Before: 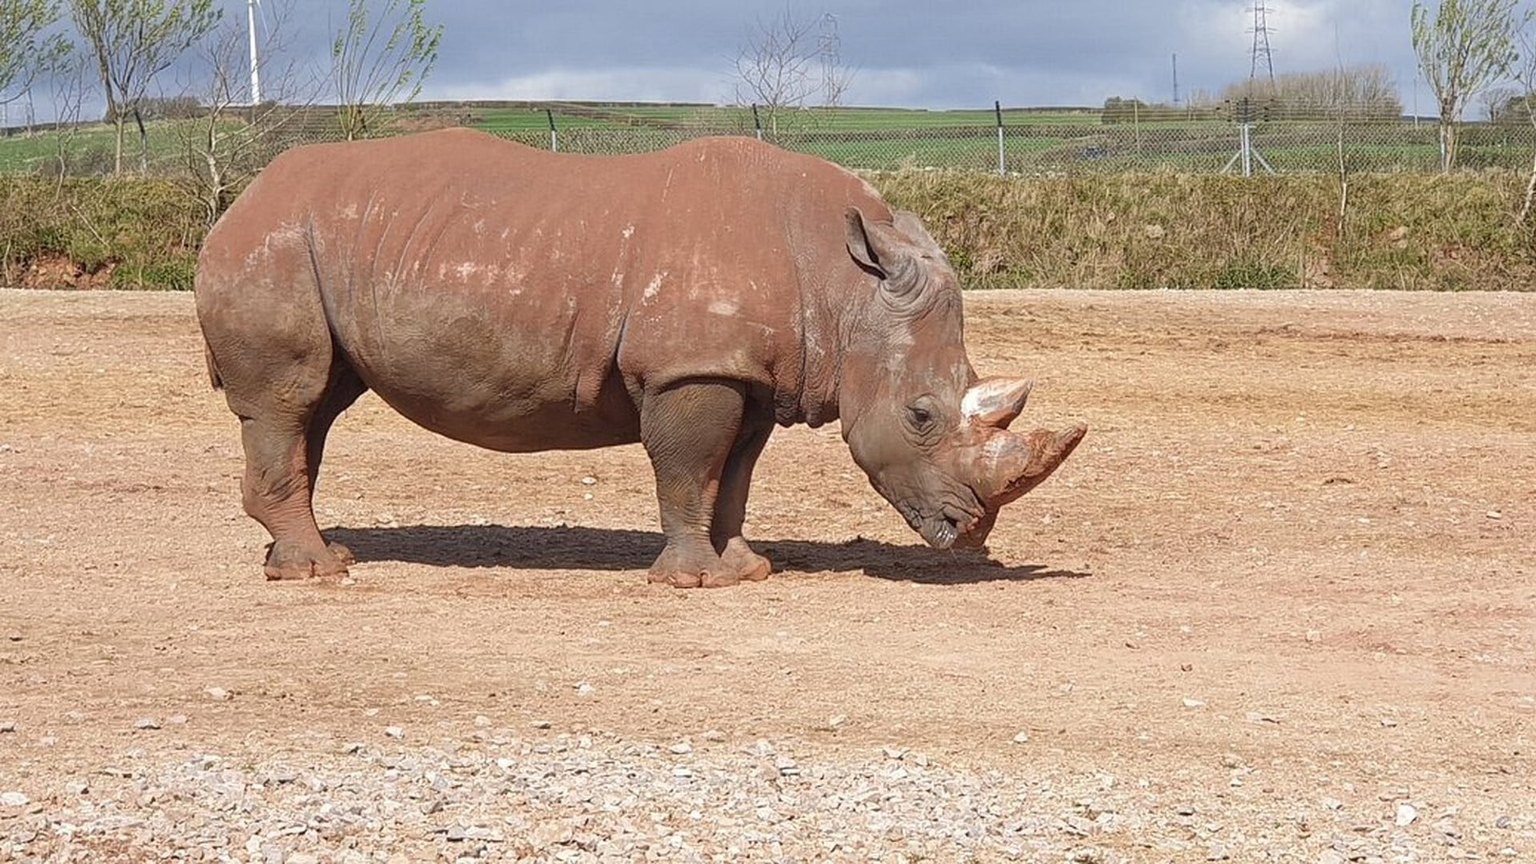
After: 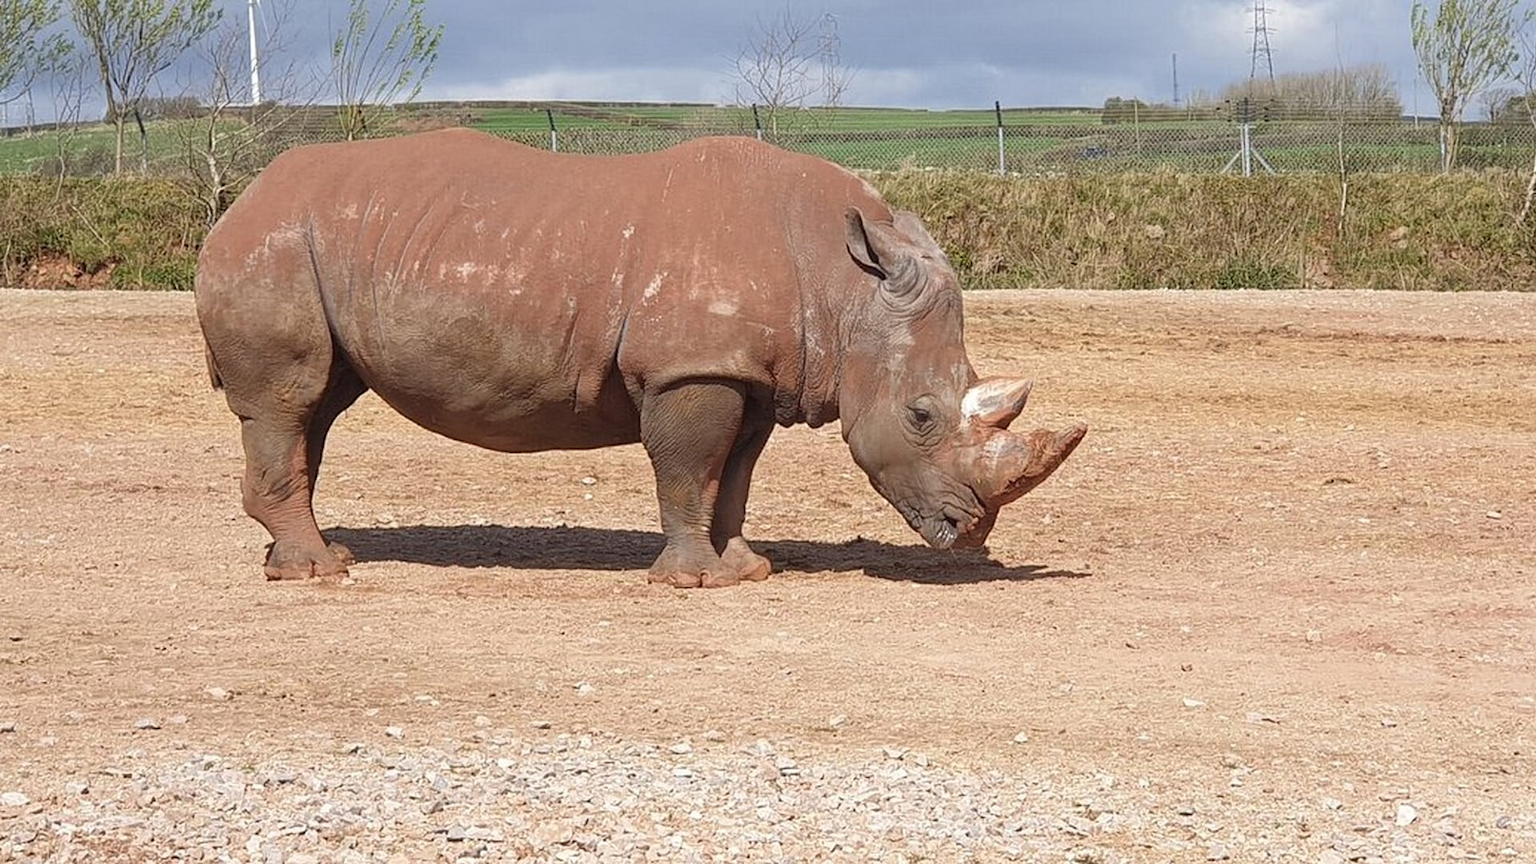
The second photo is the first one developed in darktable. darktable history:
grain: coarseness 0.81 ISO, strength 1.34%, mid-tones bias 0%
bloom: size 13.65%, threshold 98.39%, strength 4.82%
